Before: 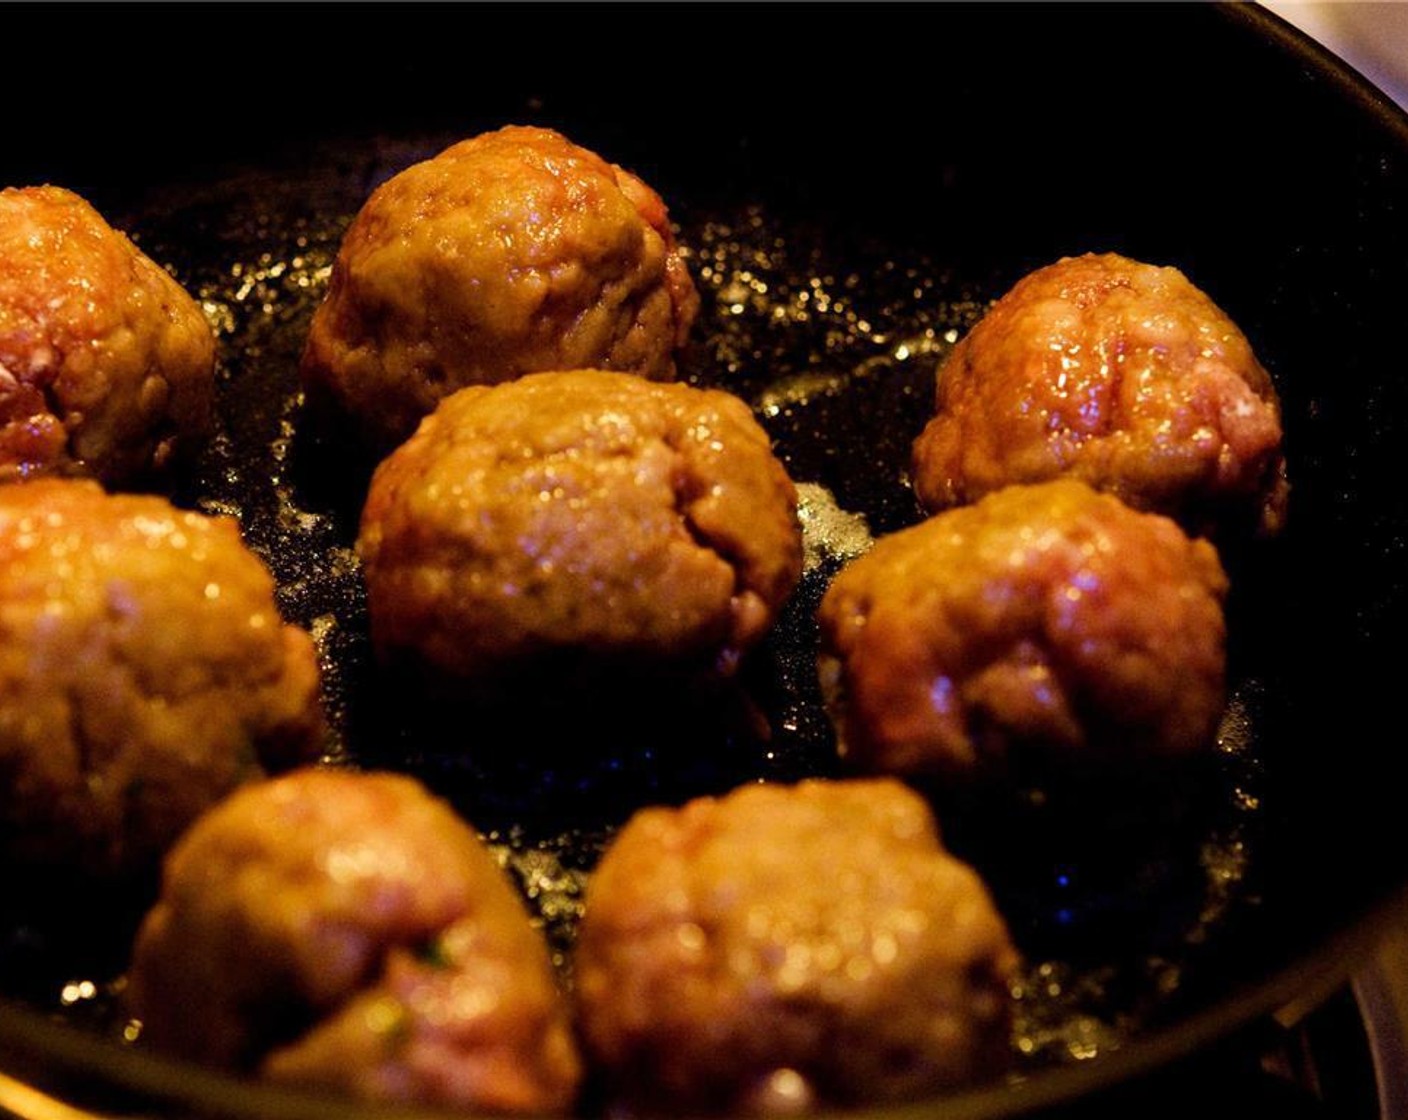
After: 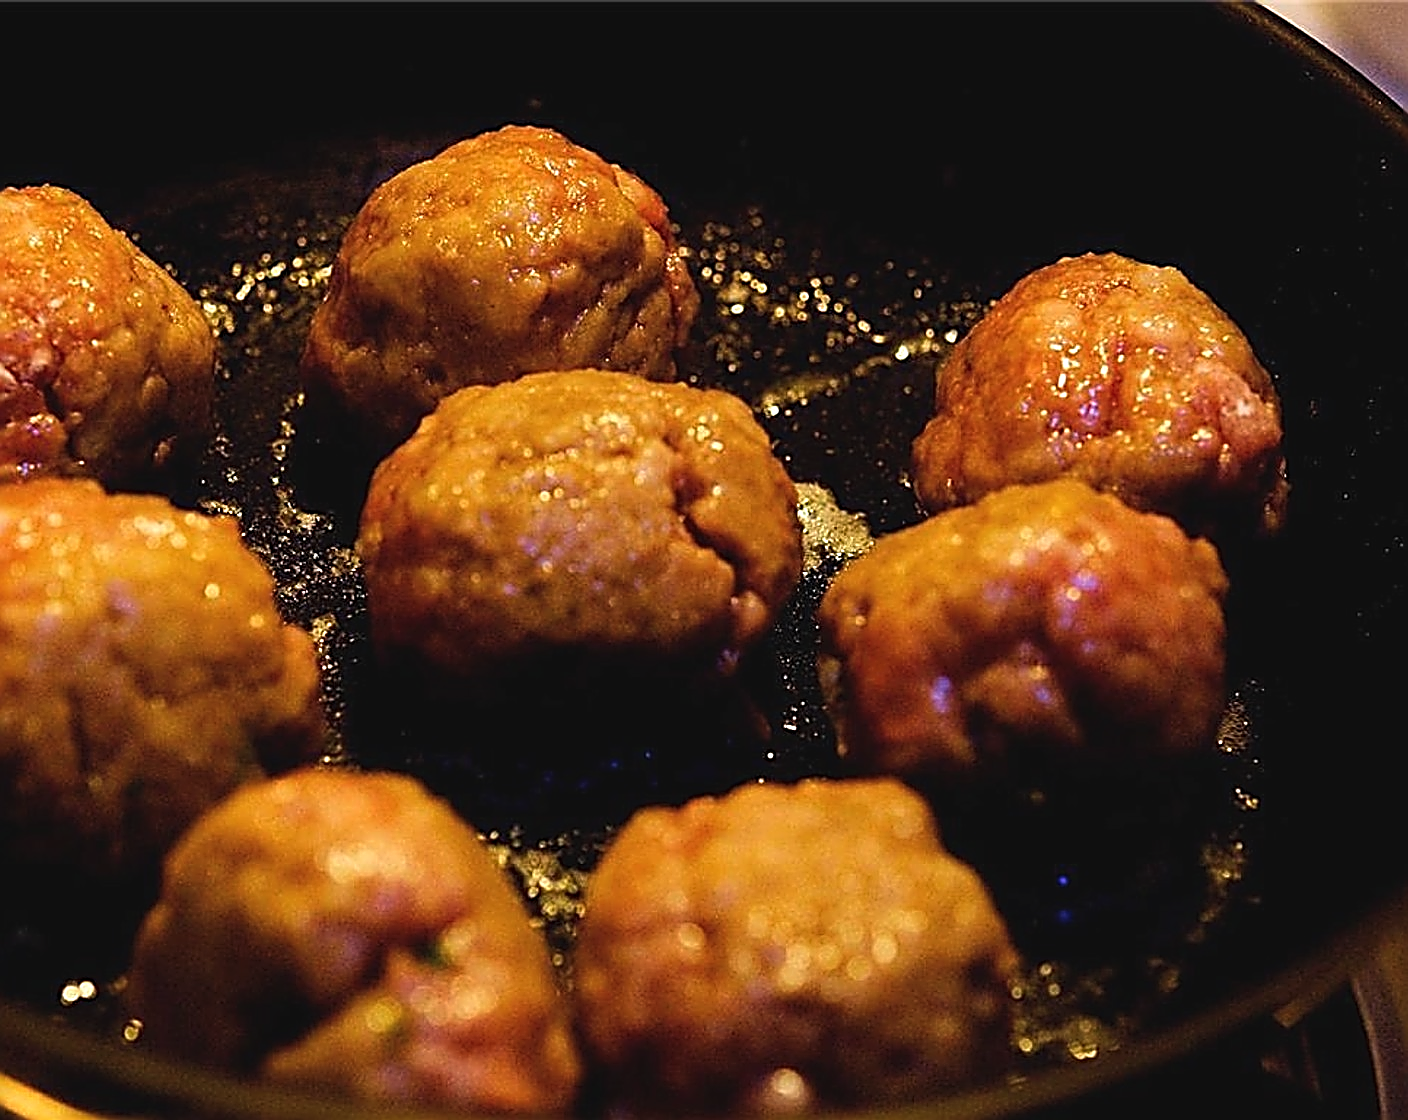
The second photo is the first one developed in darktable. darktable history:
sharpen: amount 2
exposure: black level correction -0.005, exposure 0.054 EV, compensate highlight preservation false
